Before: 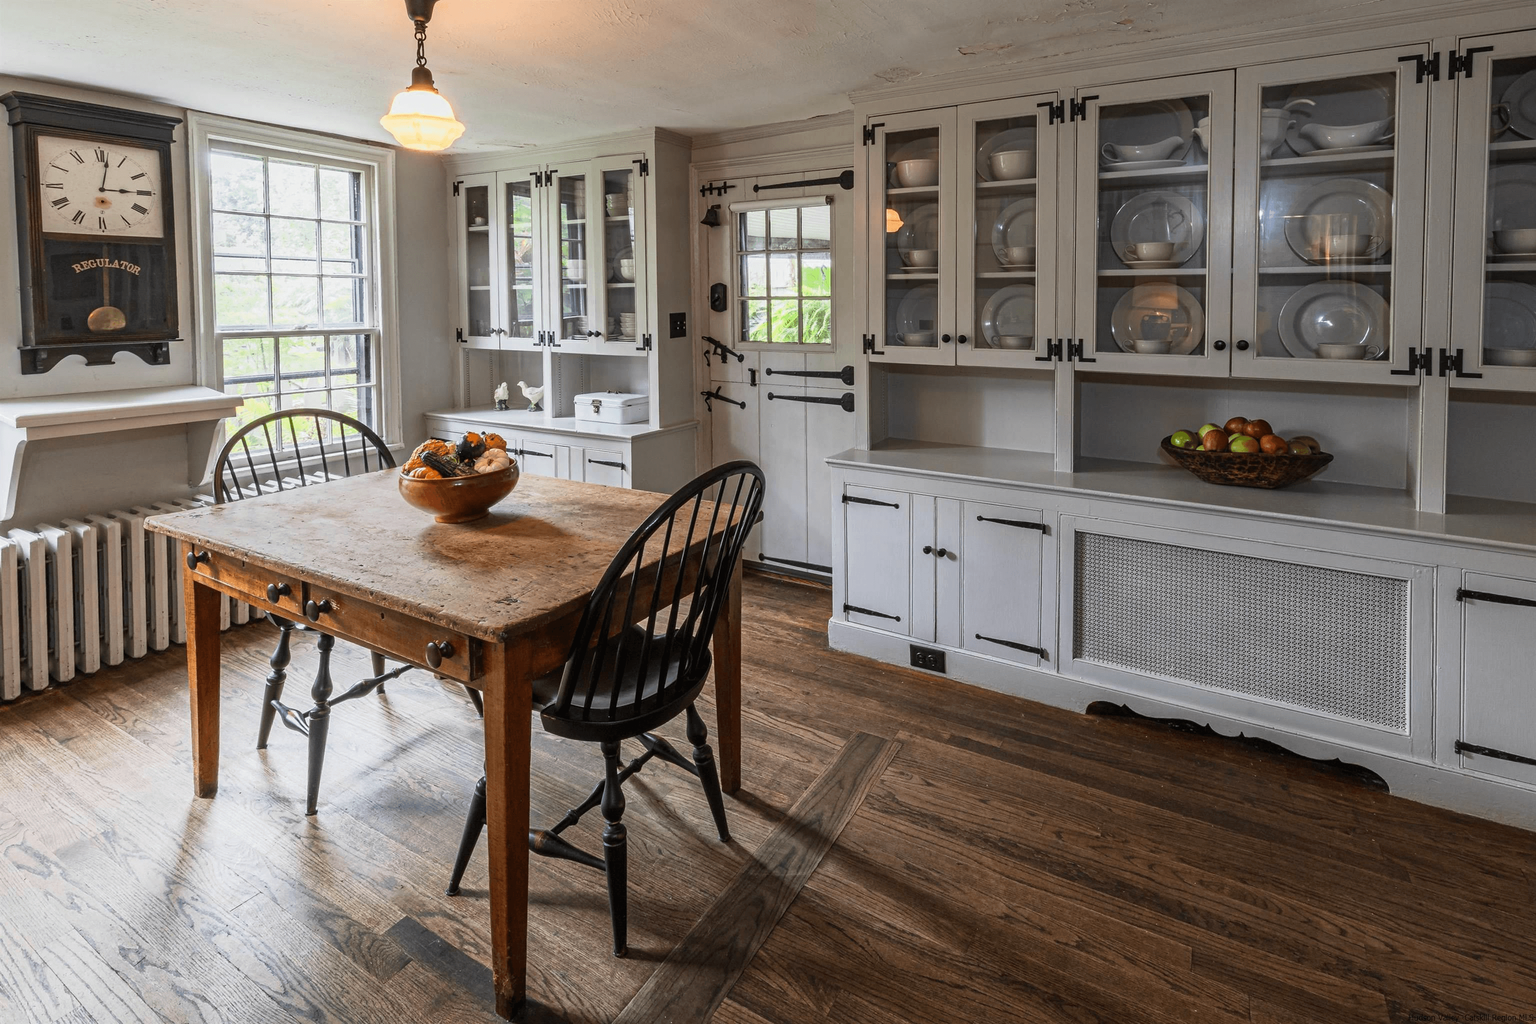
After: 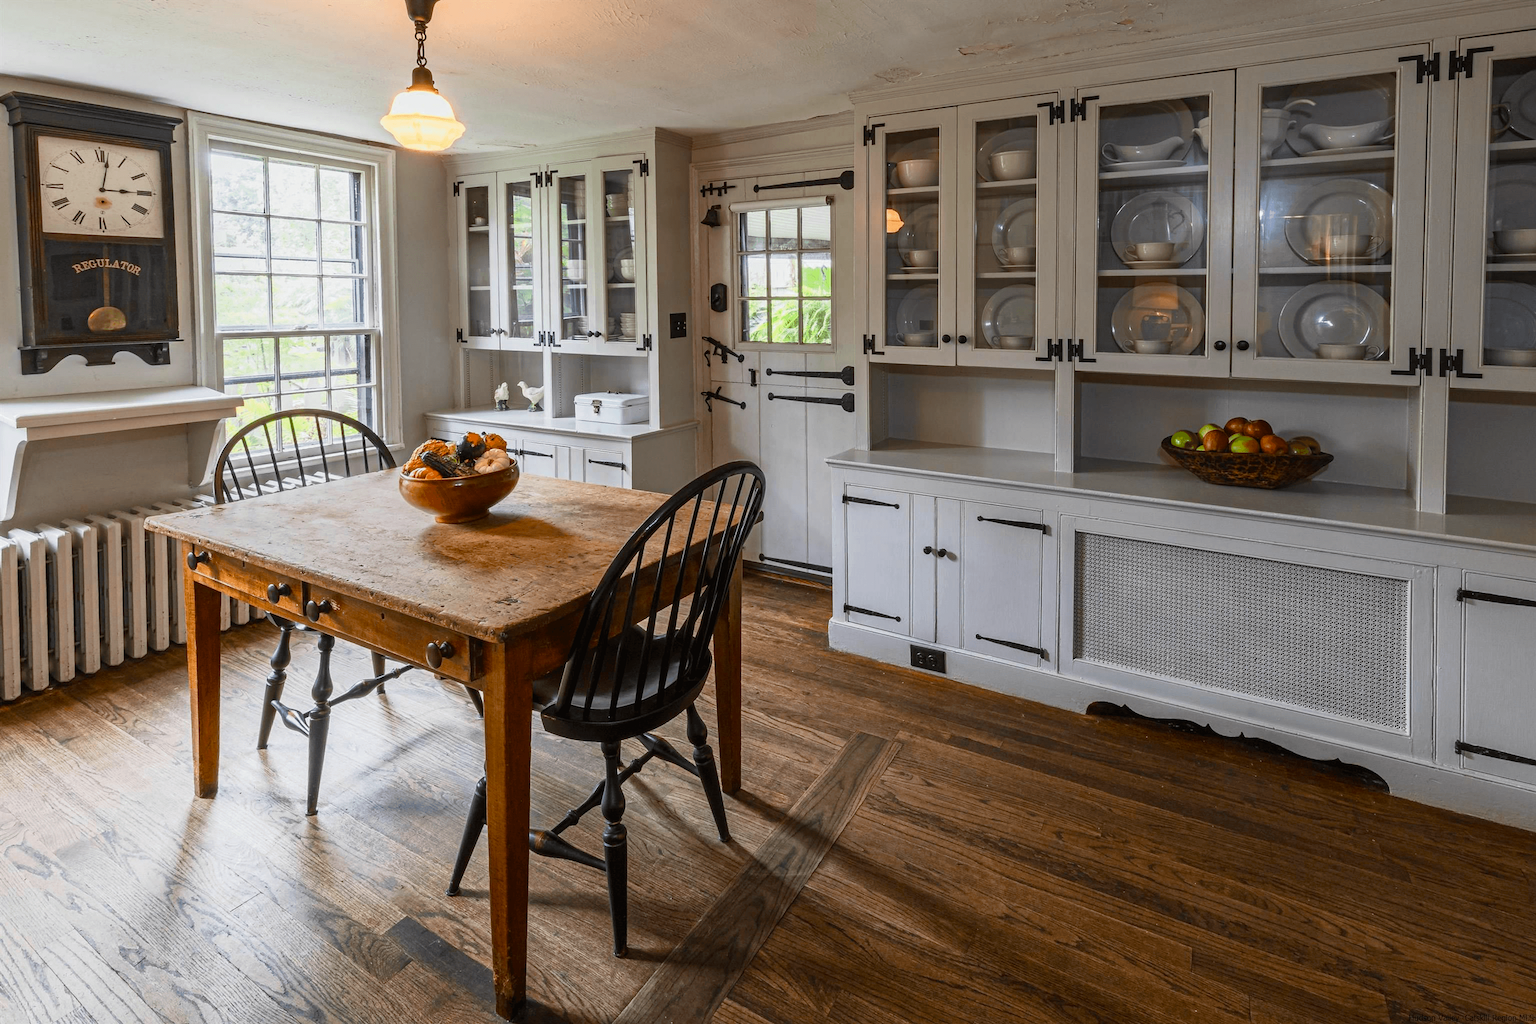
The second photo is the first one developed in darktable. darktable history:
color balance rgb: perceptual saturation grading › global saturation 20%, perceptual saturation grading › highlights -25.082%, perceptual saturation grading › shadows 25.734%, global vibrance 20%
